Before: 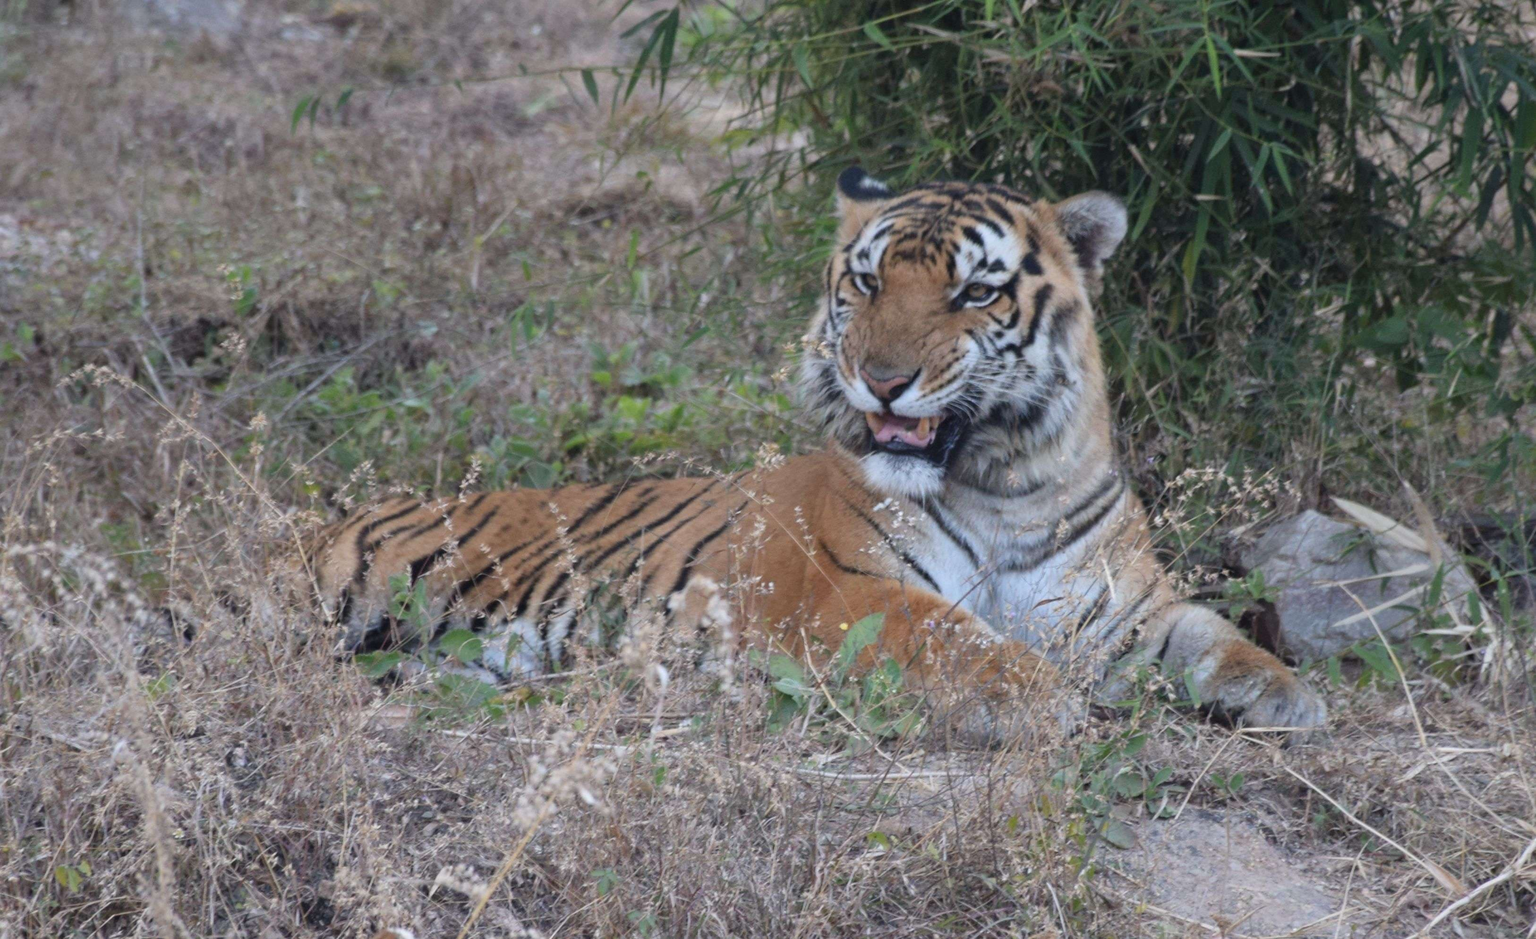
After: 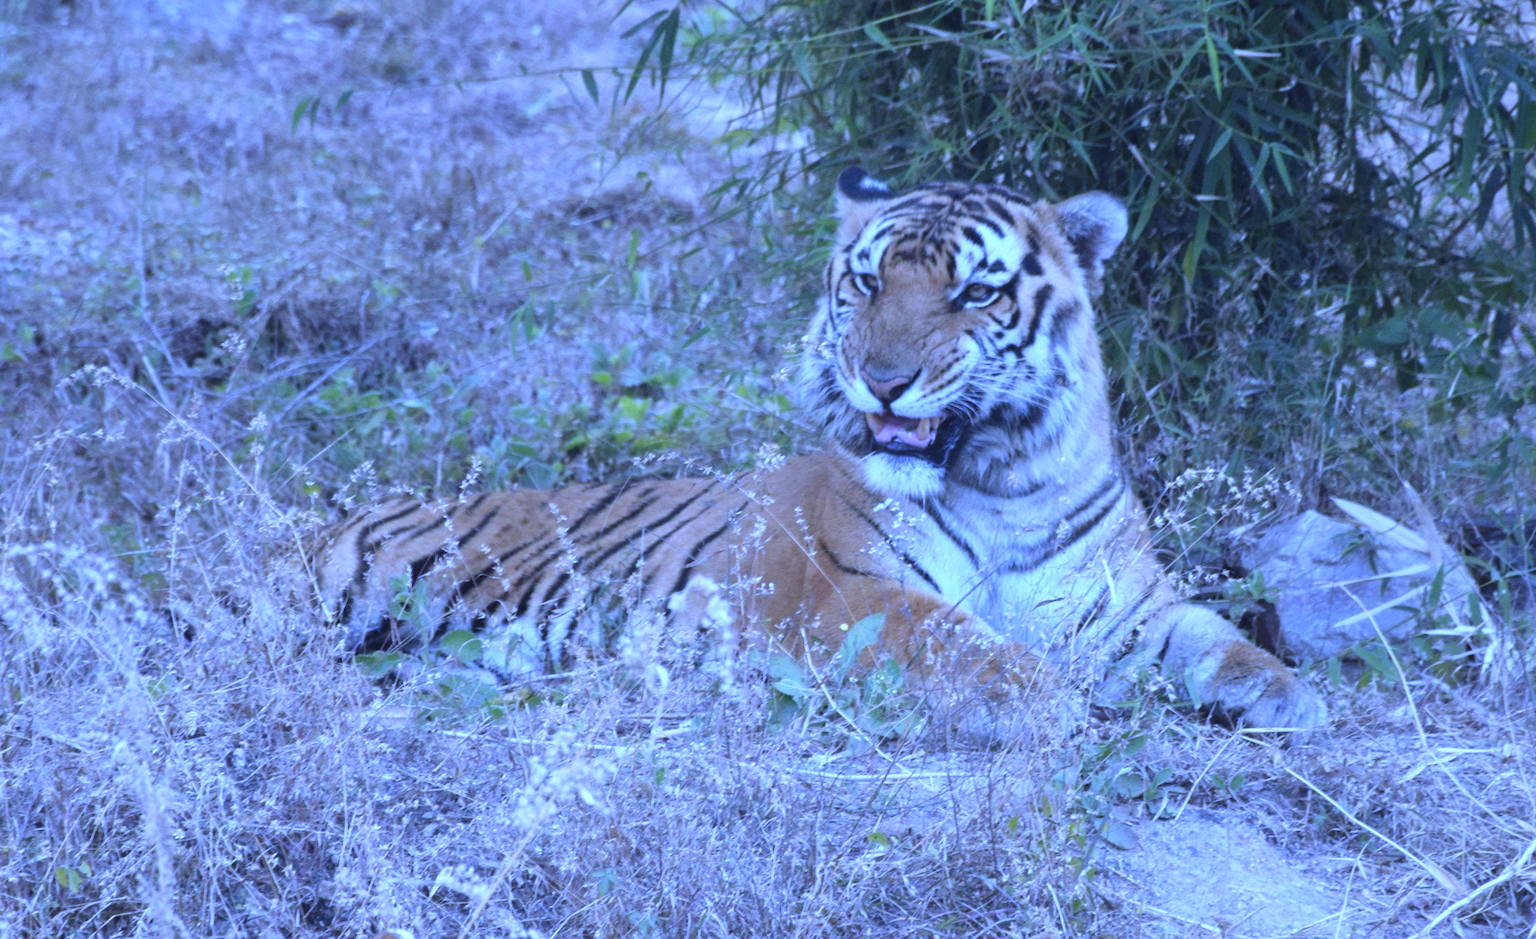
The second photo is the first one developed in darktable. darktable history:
contrast brightness saturation: contrast 0.05
white balance: red 0.766, blue 1.537
exposure: exposure 0.564 EV, compensate highlight preservation false
